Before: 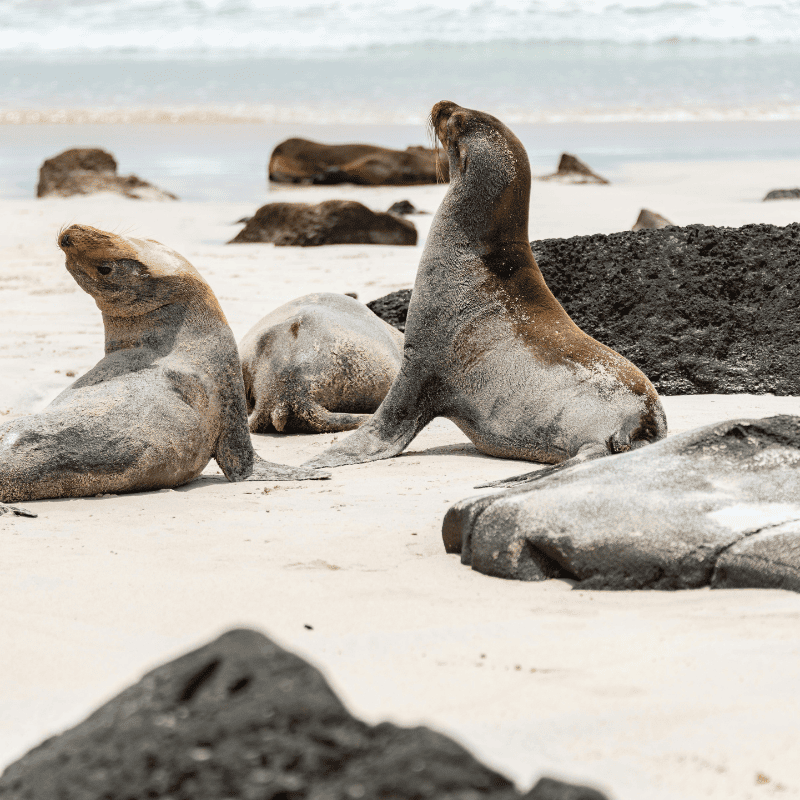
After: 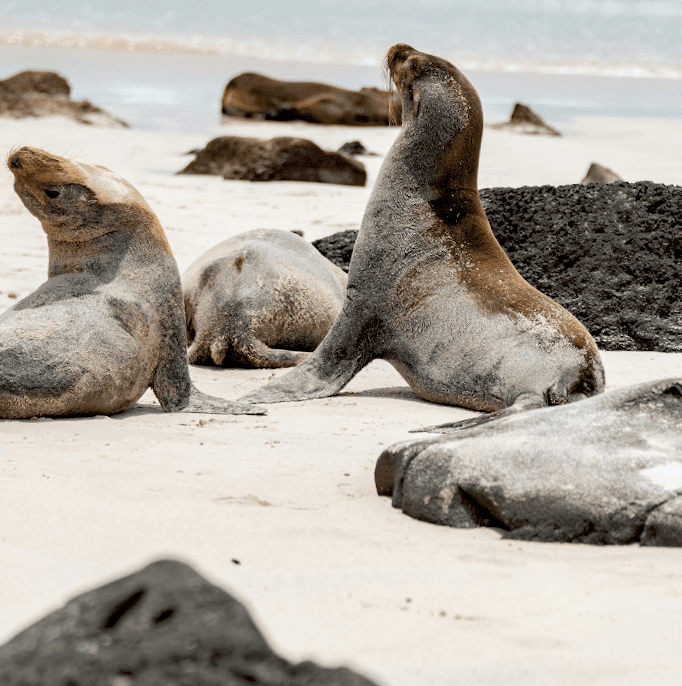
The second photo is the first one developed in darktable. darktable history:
exposure: black level correction 0.01, exposure 0.016 EV, compensate exposure bias true, compensate highlight preservation false
tone equalizer: edges refinement/feathering 500, mask exposure compensation -1.57 EV, preserve details no
shadows and highlights: shadows 25.38, highlights -23.32
crop and rotate: angle -3.21°, left 5.257%, top 5.225%, right 4.778%, bottom 4.27%
